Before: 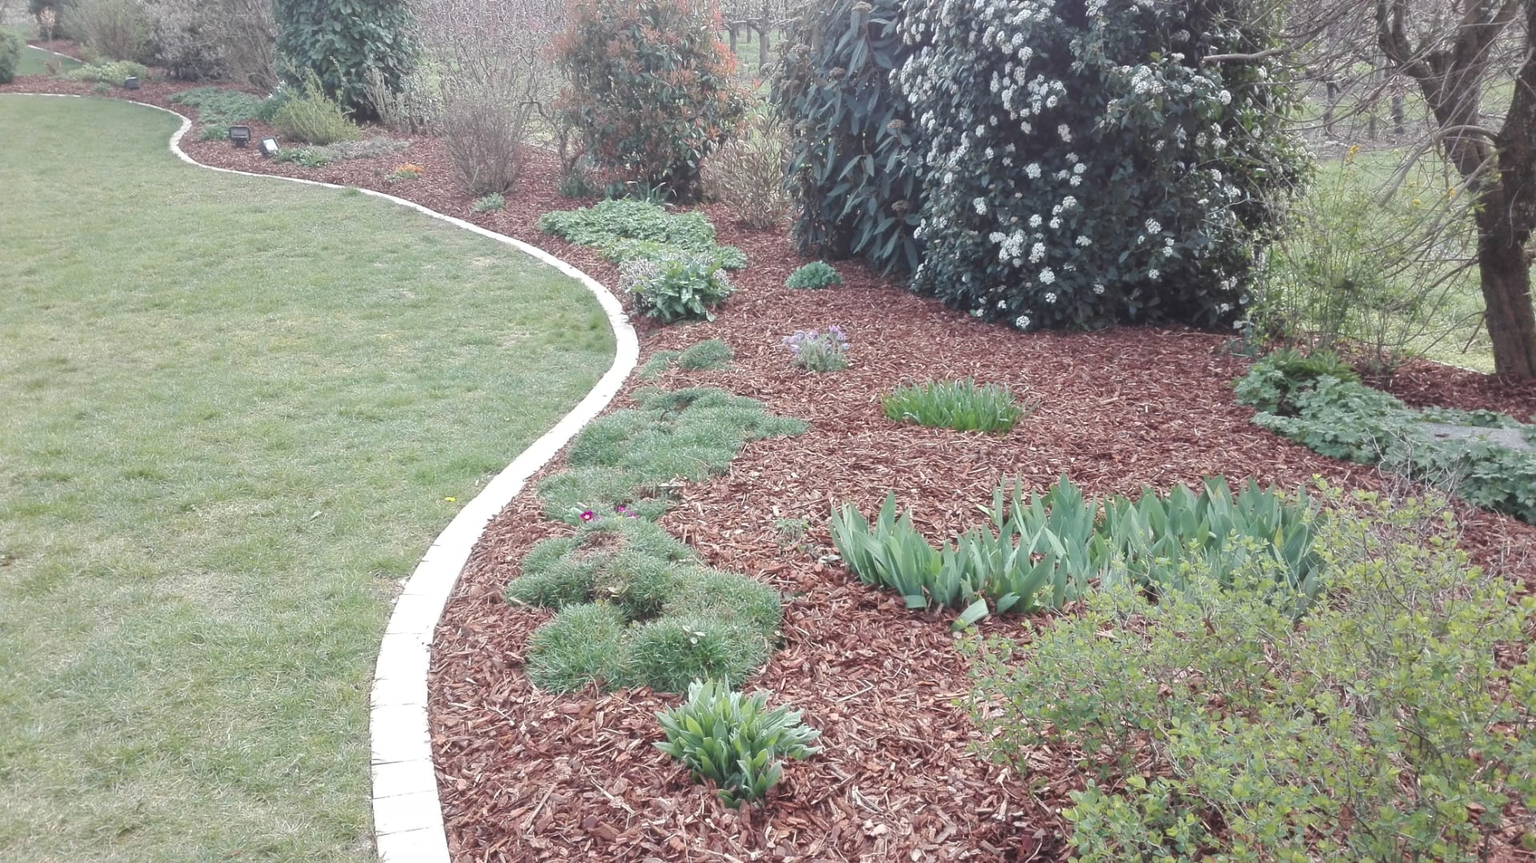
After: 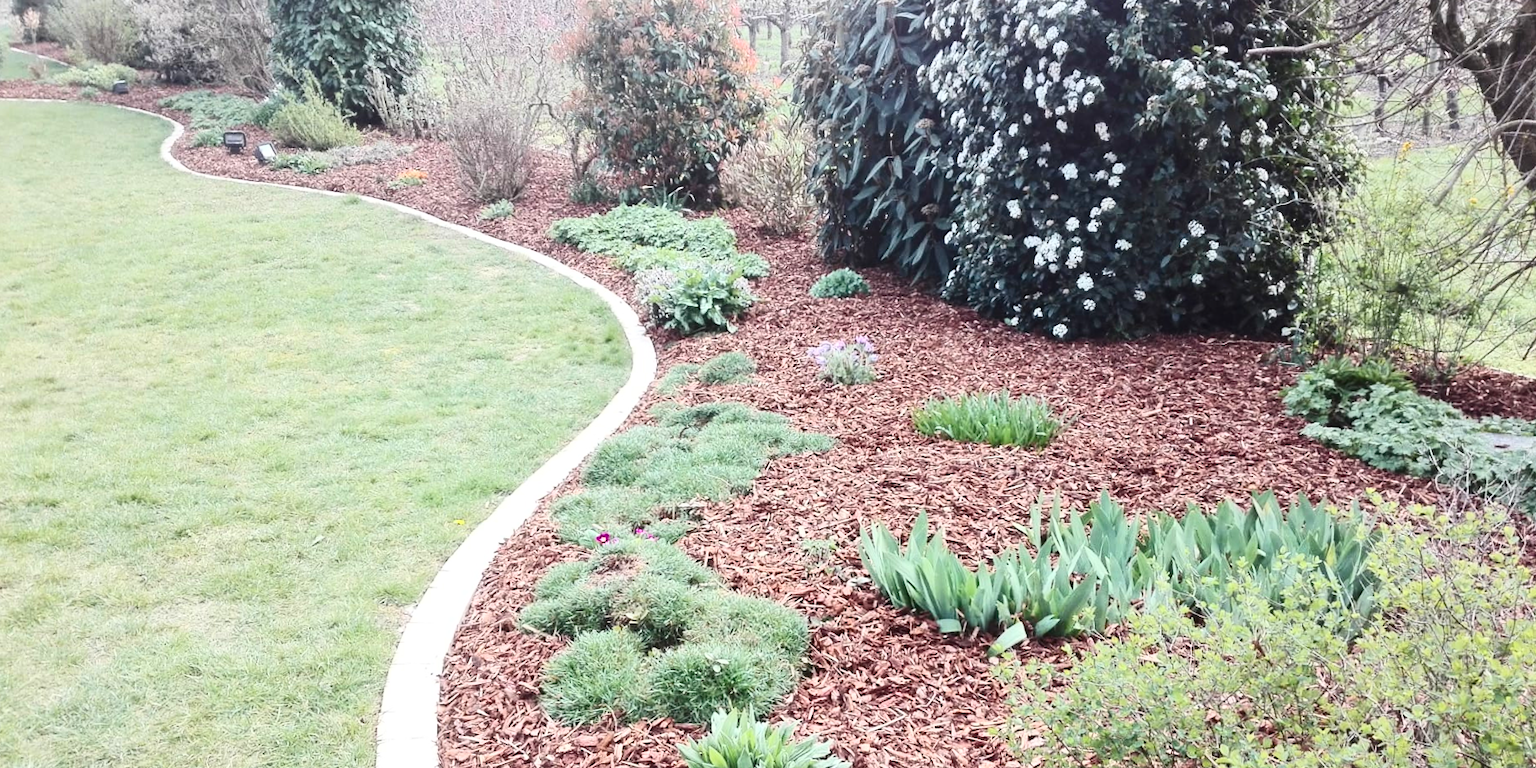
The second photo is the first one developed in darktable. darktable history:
crop and rotate: angle 0.475°, left 0.236%, right 3.297%, bottom 14.079%
contrast brightness saturation: contrast 0.413, brightness 0.048, saturation 0.261
levels: levels [0.018, 0.493, 1]
